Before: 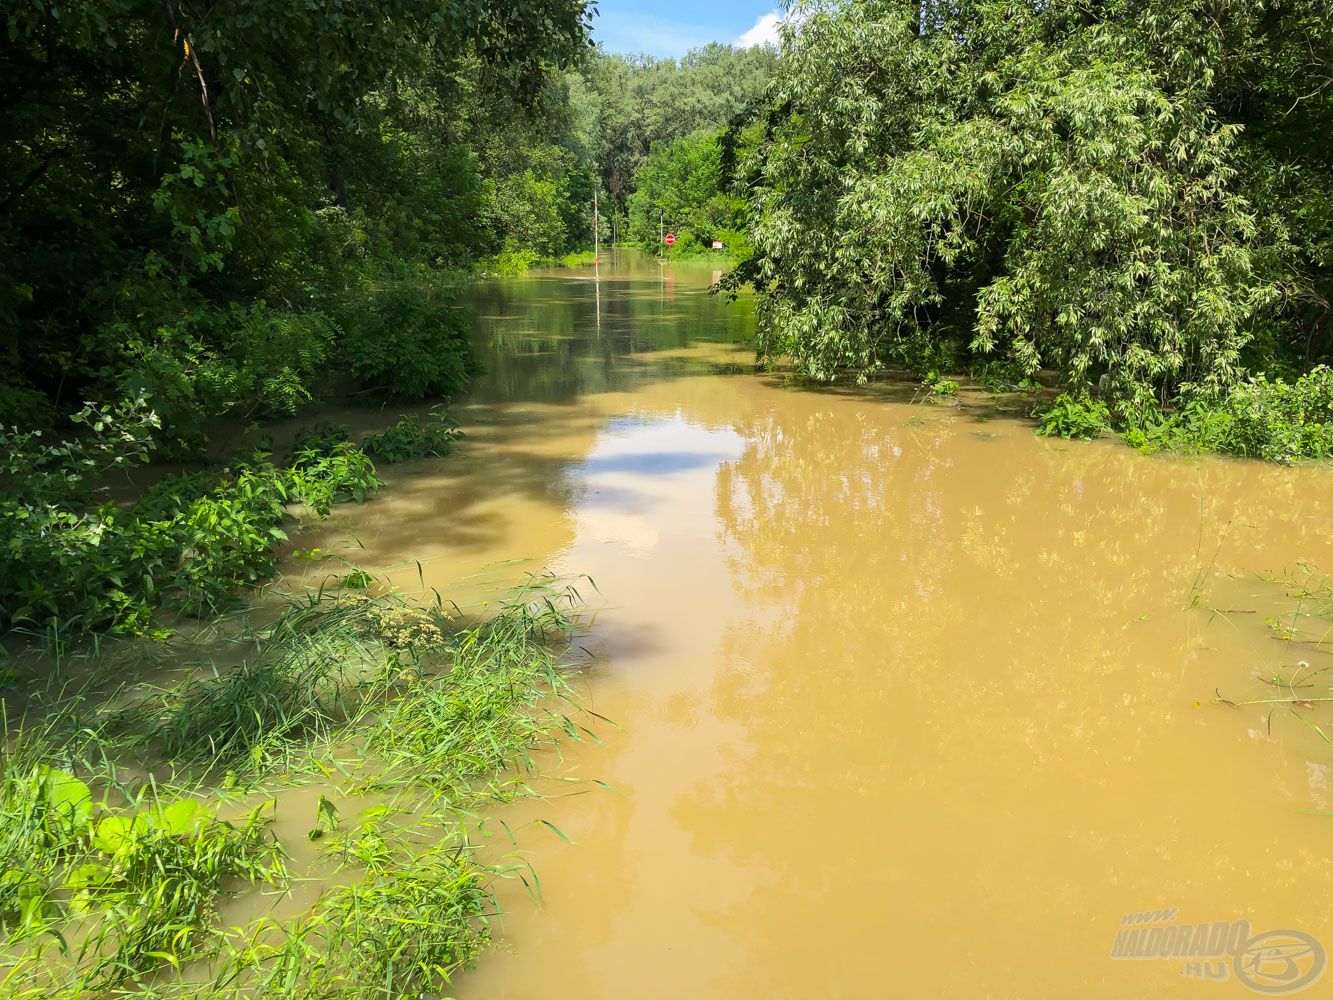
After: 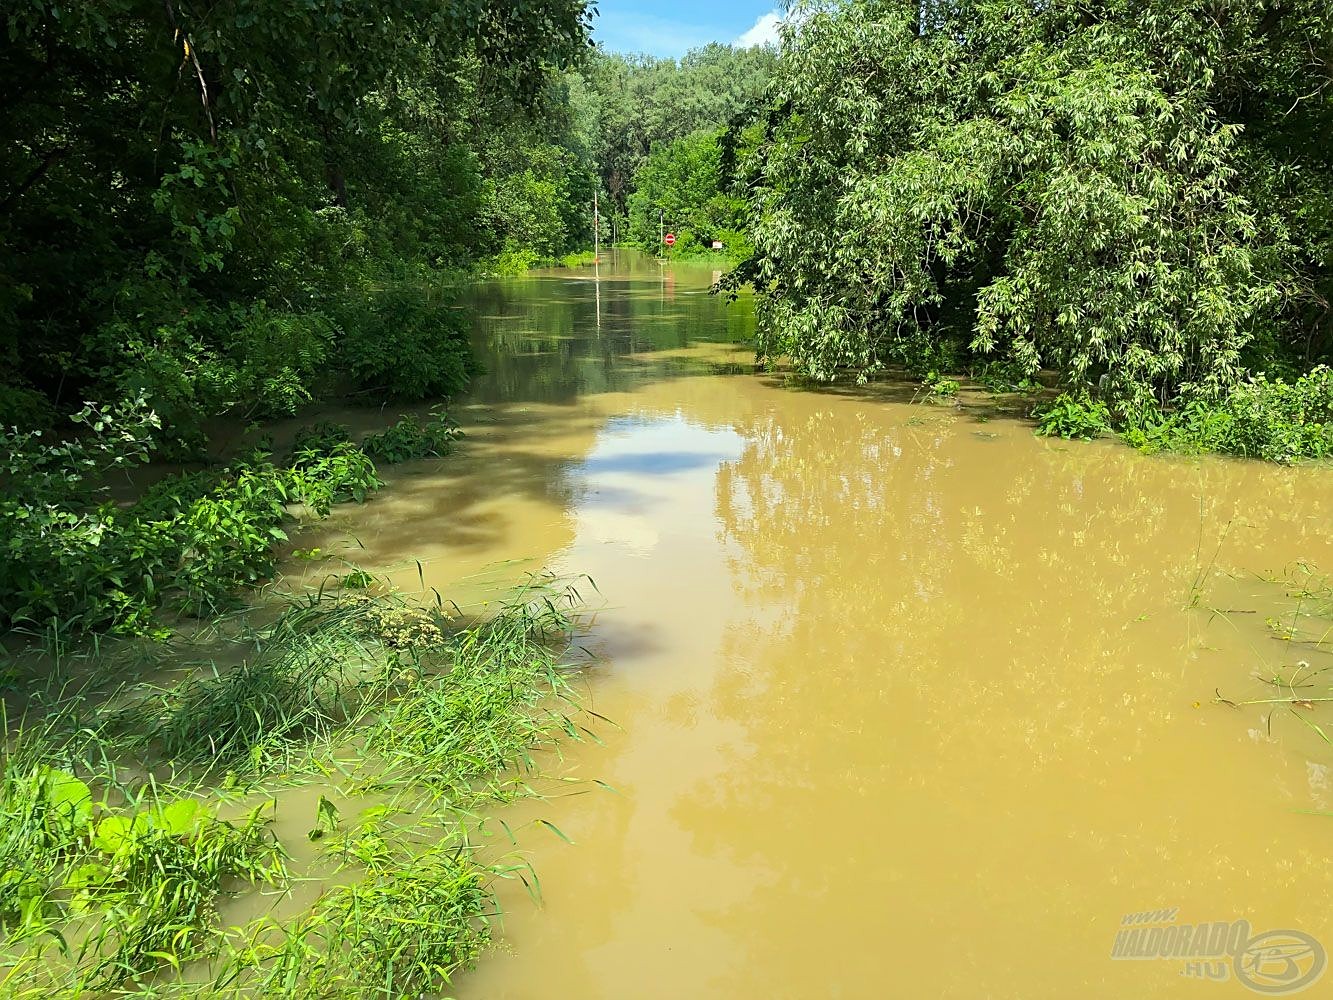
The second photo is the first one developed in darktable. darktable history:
sharpen: on, module defaults
white balance: emerald 1
color correction: highlights a* -6.69, highlights b* 0.49
